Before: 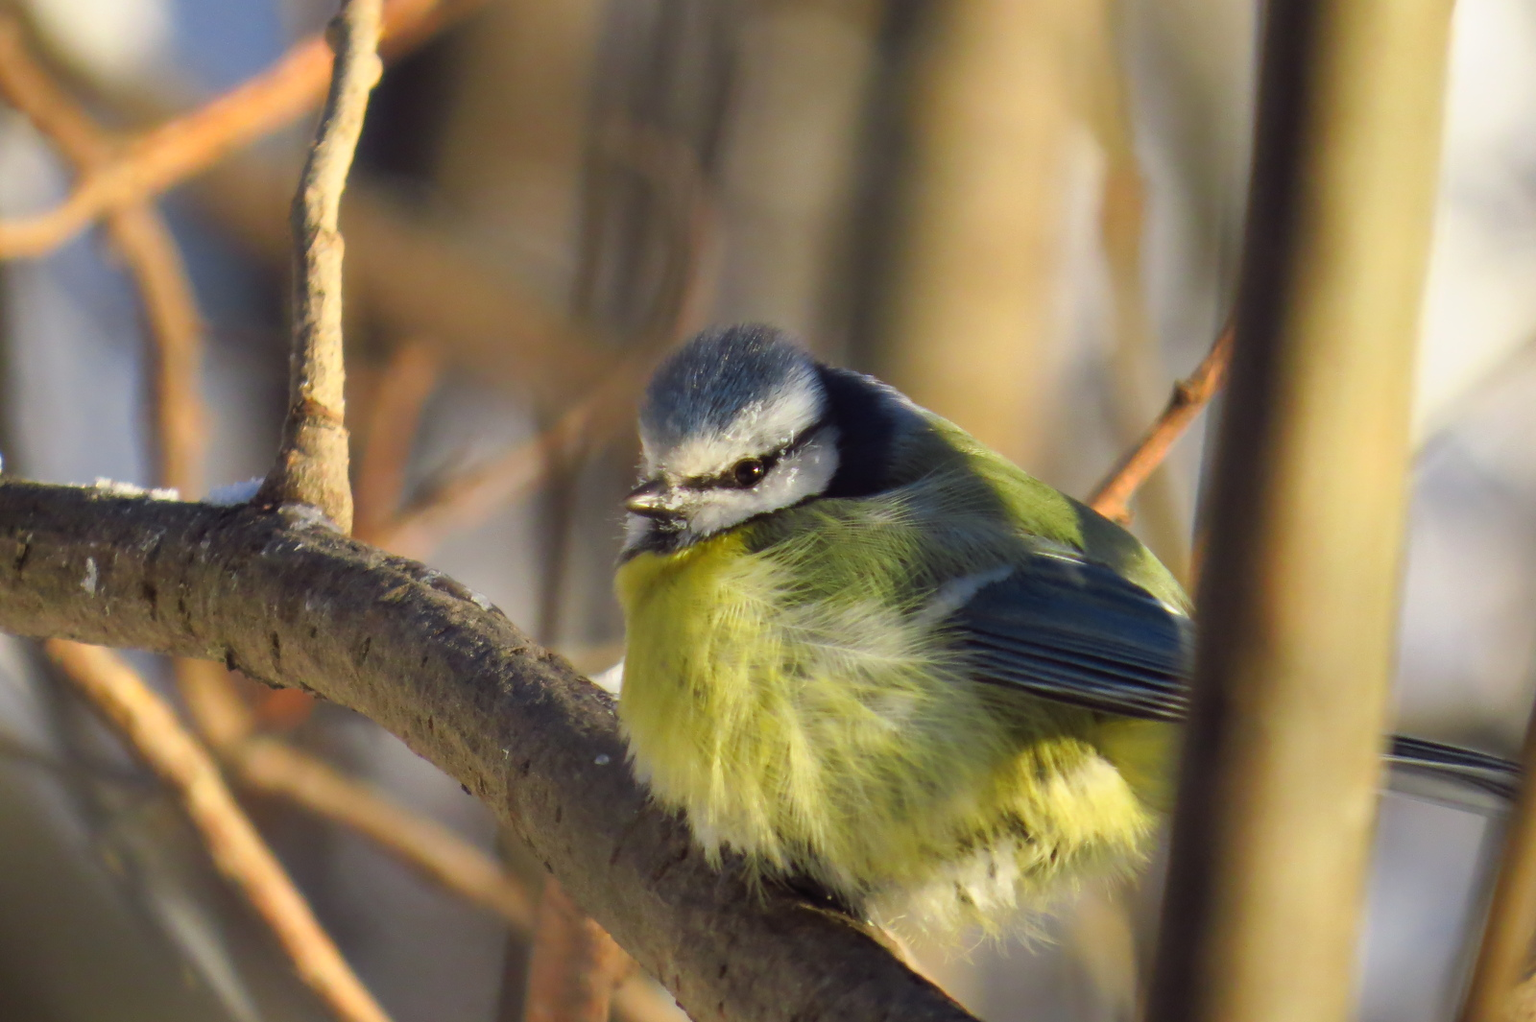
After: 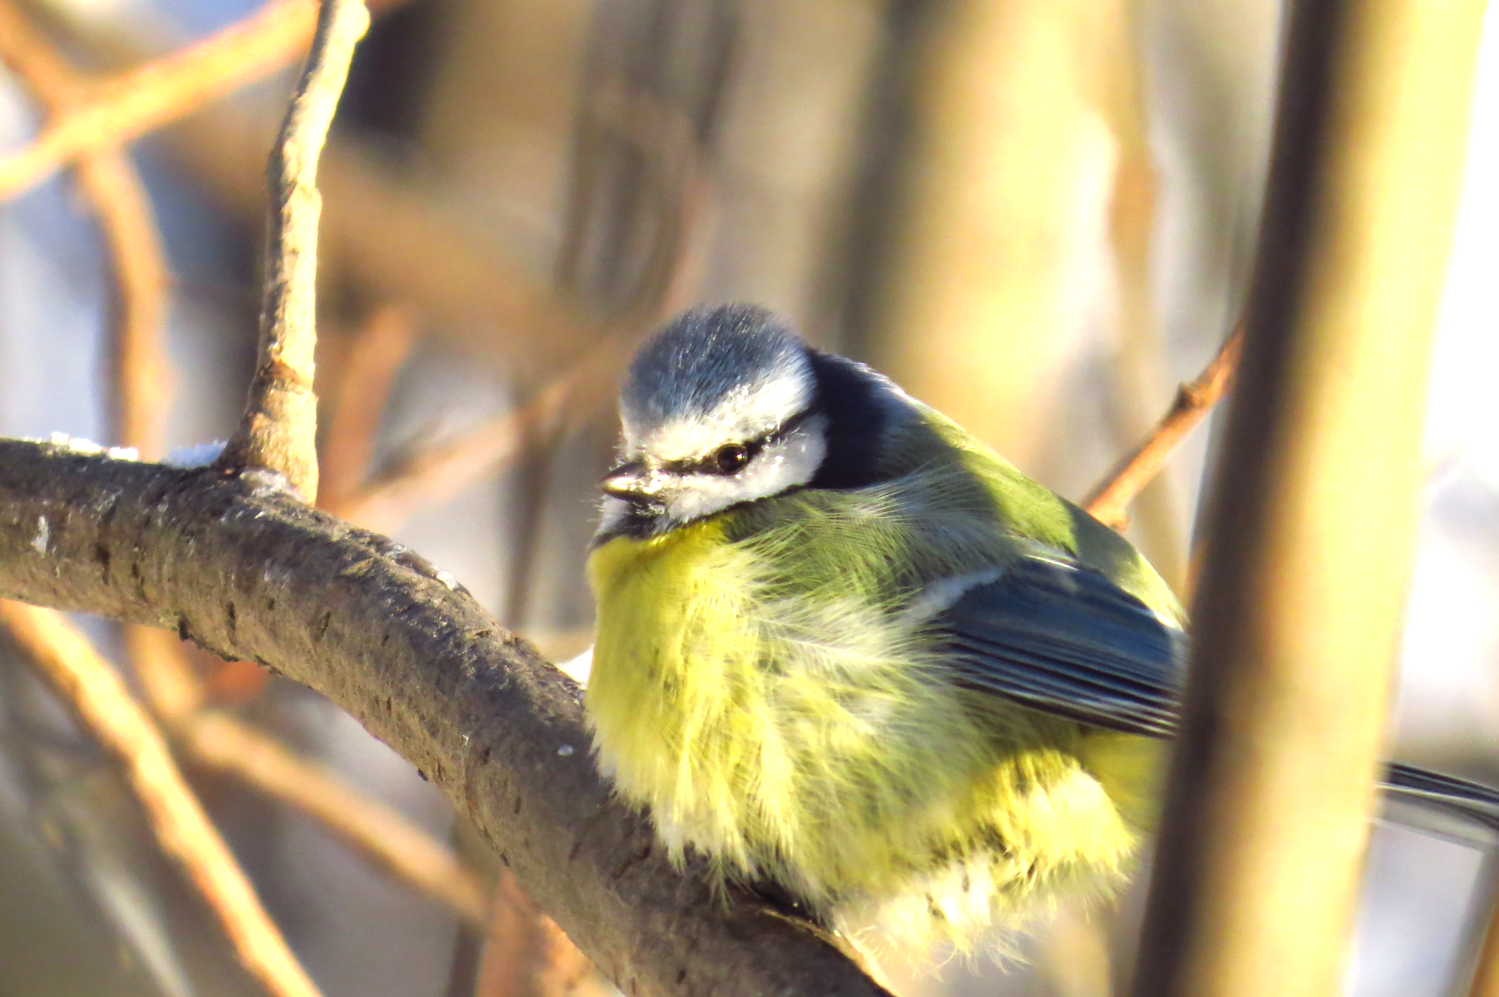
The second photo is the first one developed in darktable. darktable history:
local contrast: mode bilateral grid, contrast 20, coarseness 51, detail 119%, midtone range 0.2
crop and rotate: angle -2.61°
exposure: black level correction 0, exposure 0.951 EV, compensate exposure bias true, compensate highlight preservation false
